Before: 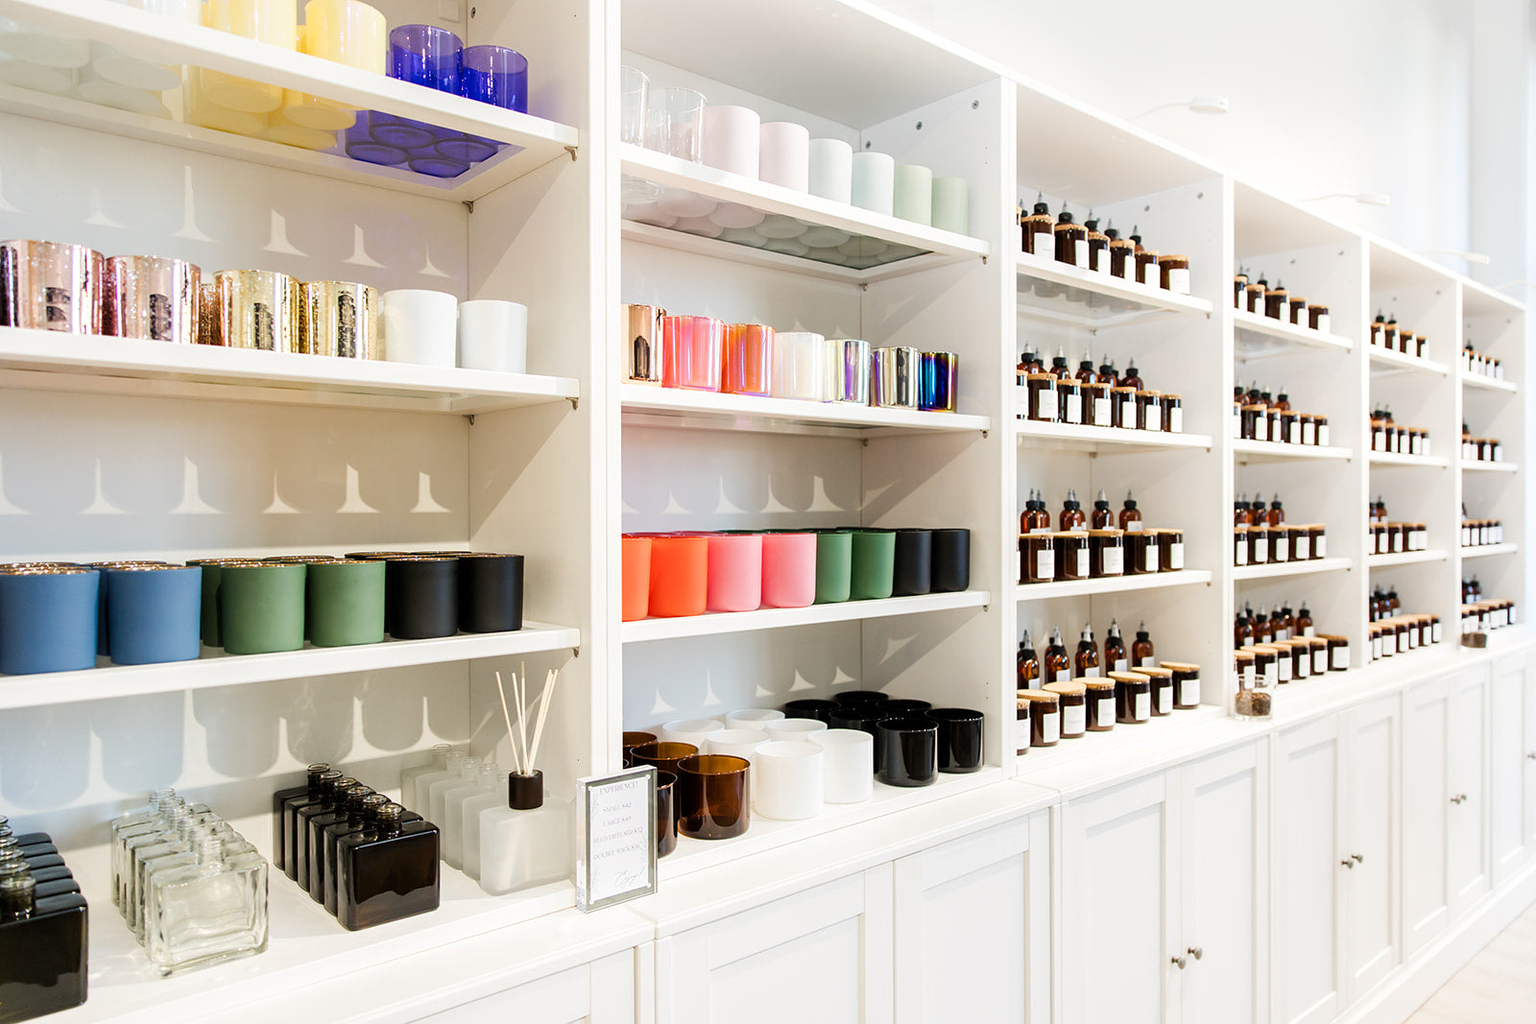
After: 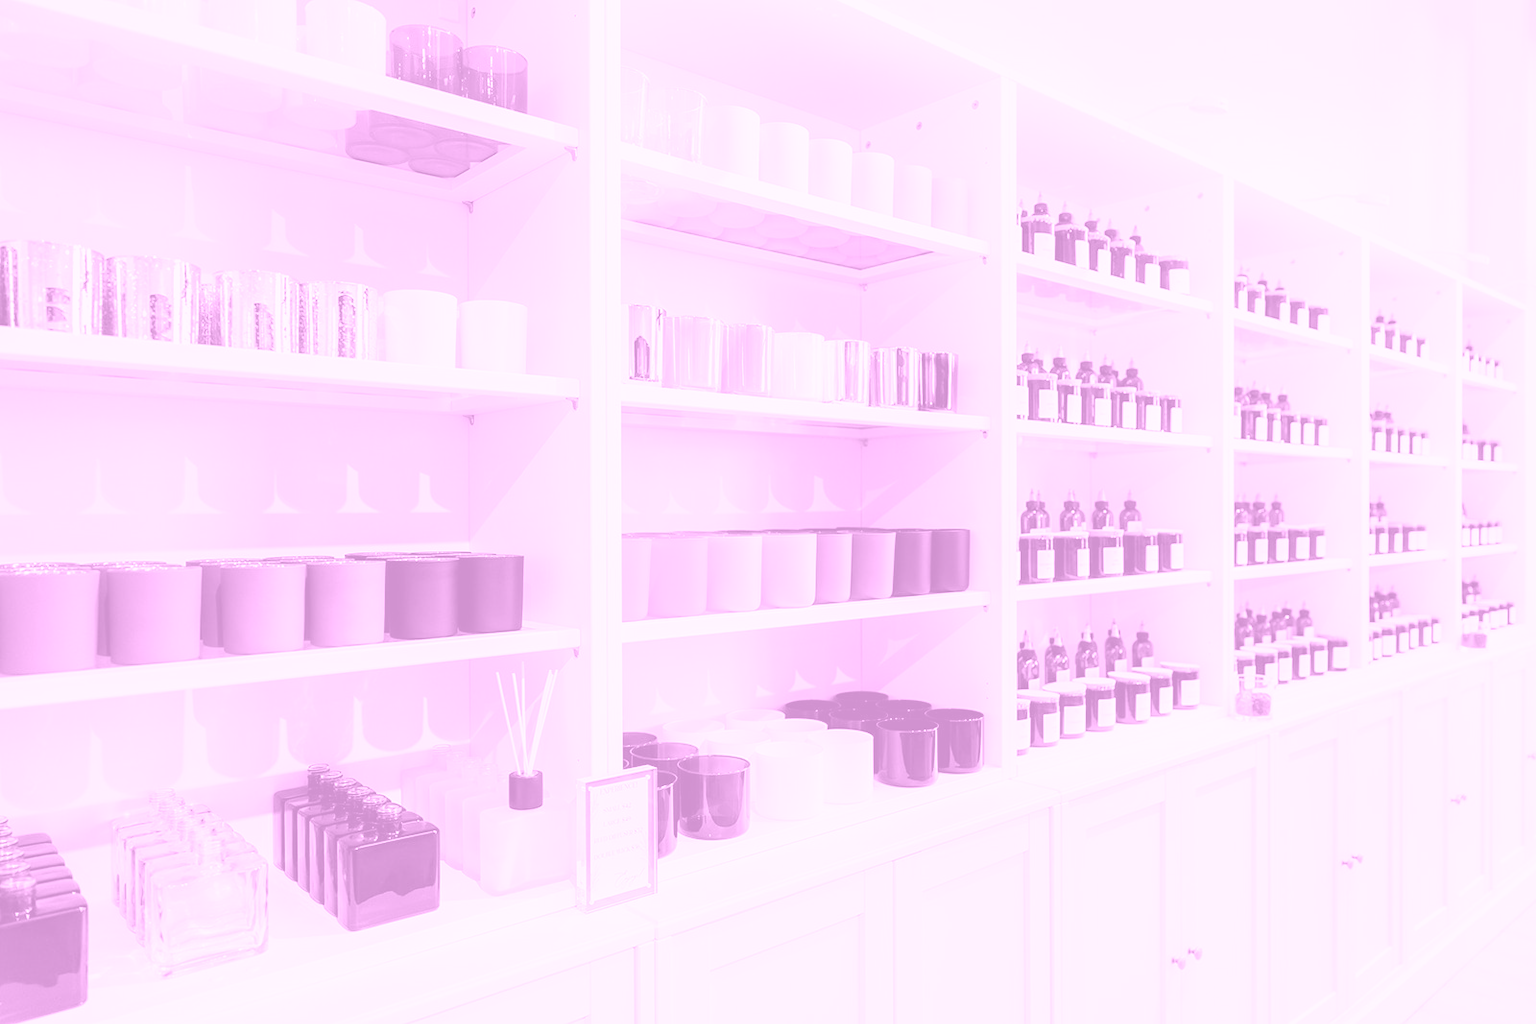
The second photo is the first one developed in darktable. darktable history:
exposure: exposure 0.7 EV, compensate highlight preservation false
colorize: hue 331.2°, saturation 75%, source mix 30.28%, lightness 70.52%, version 1
